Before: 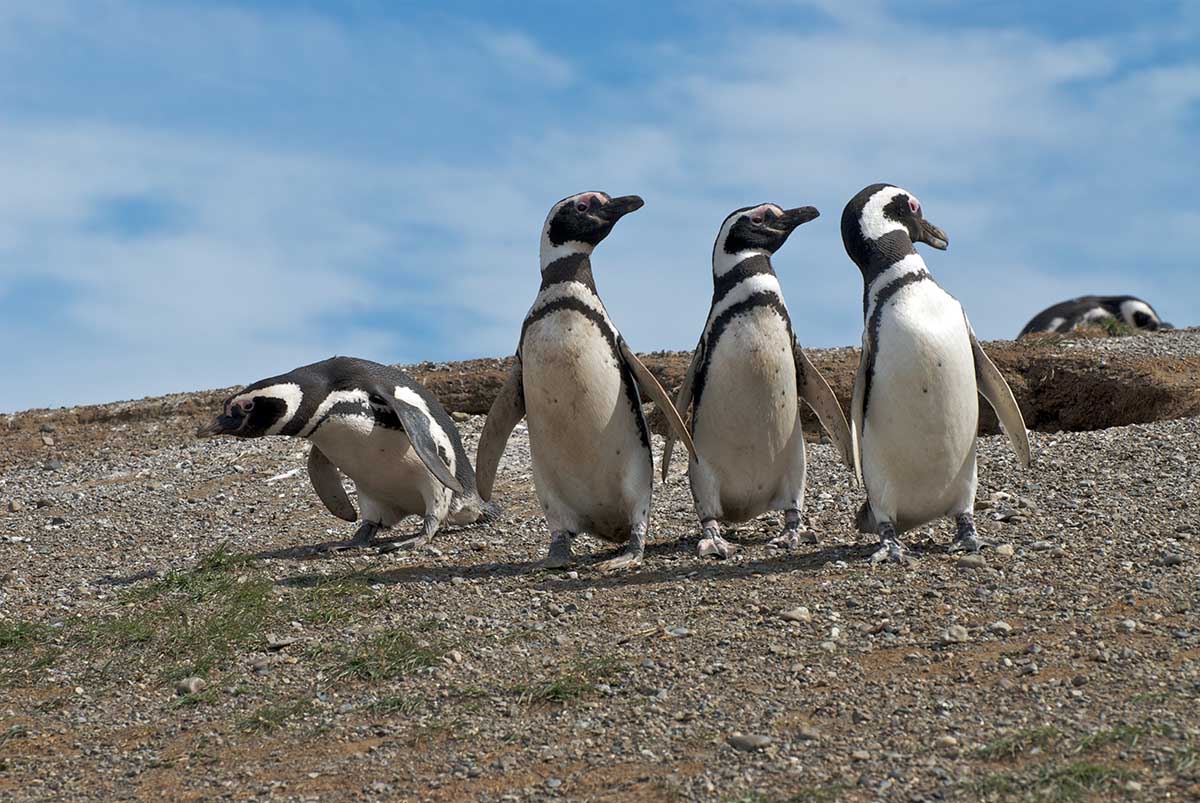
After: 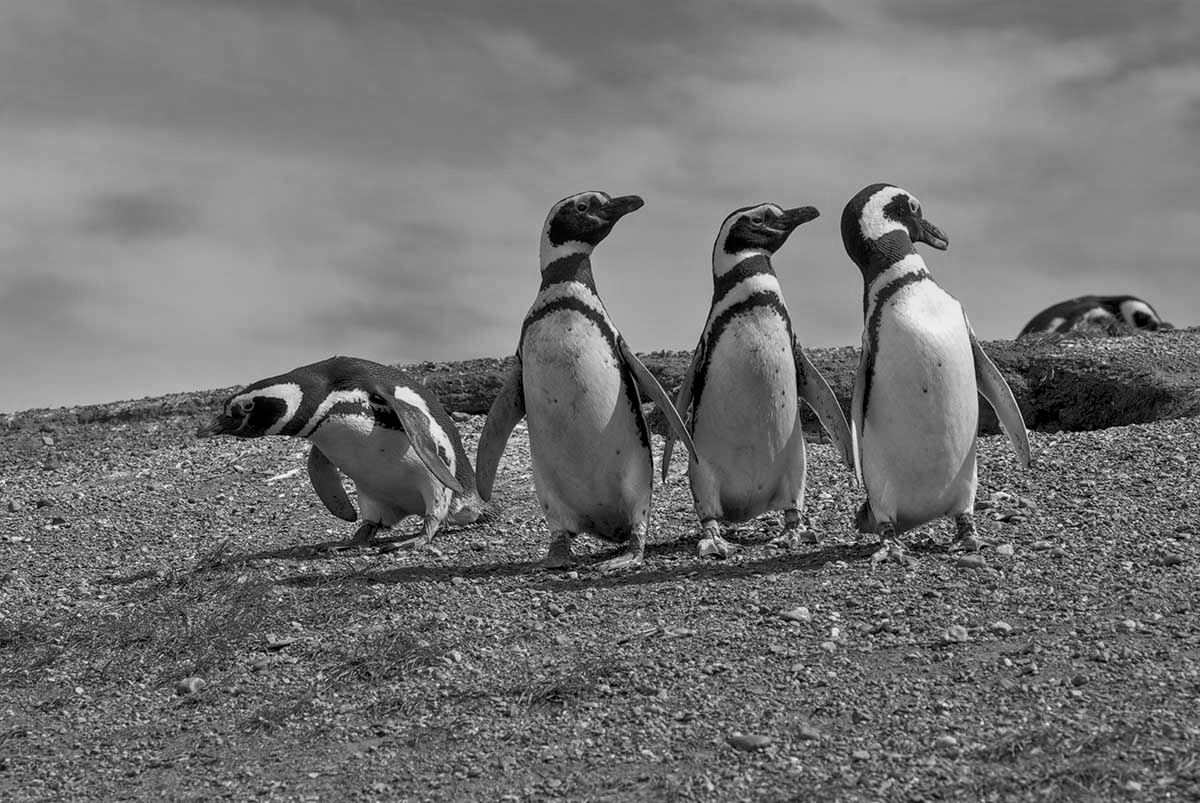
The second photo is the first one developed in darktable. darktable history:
local contrast: on, module defaults
white balance: red 1, blue 1
monochrome: a 26.22, b 42.67, size 0.8
